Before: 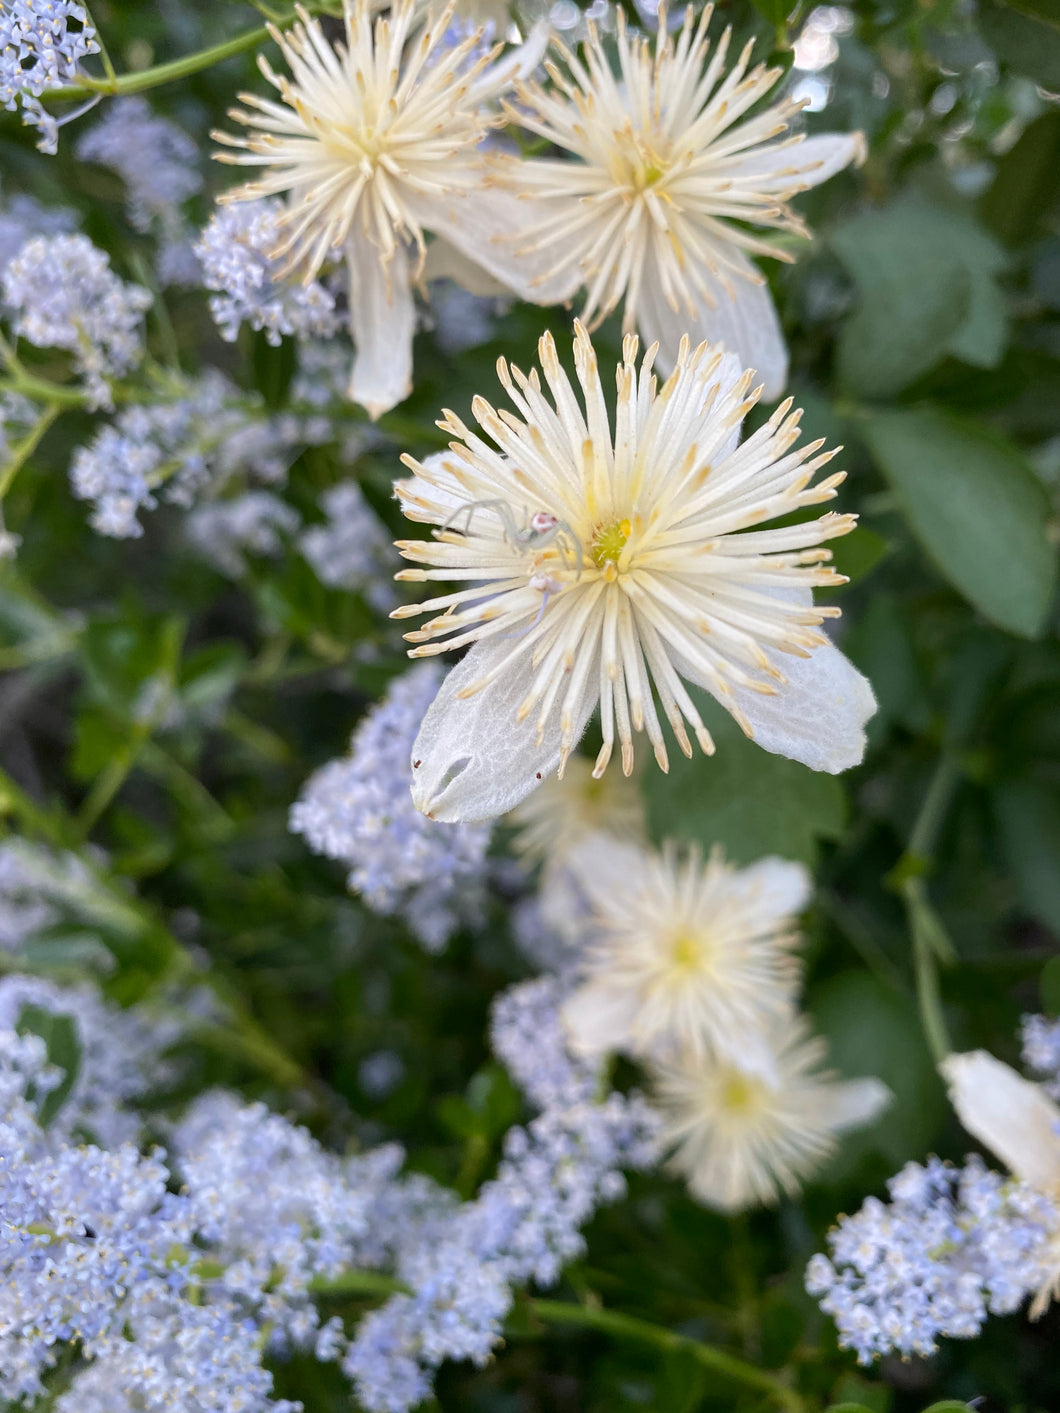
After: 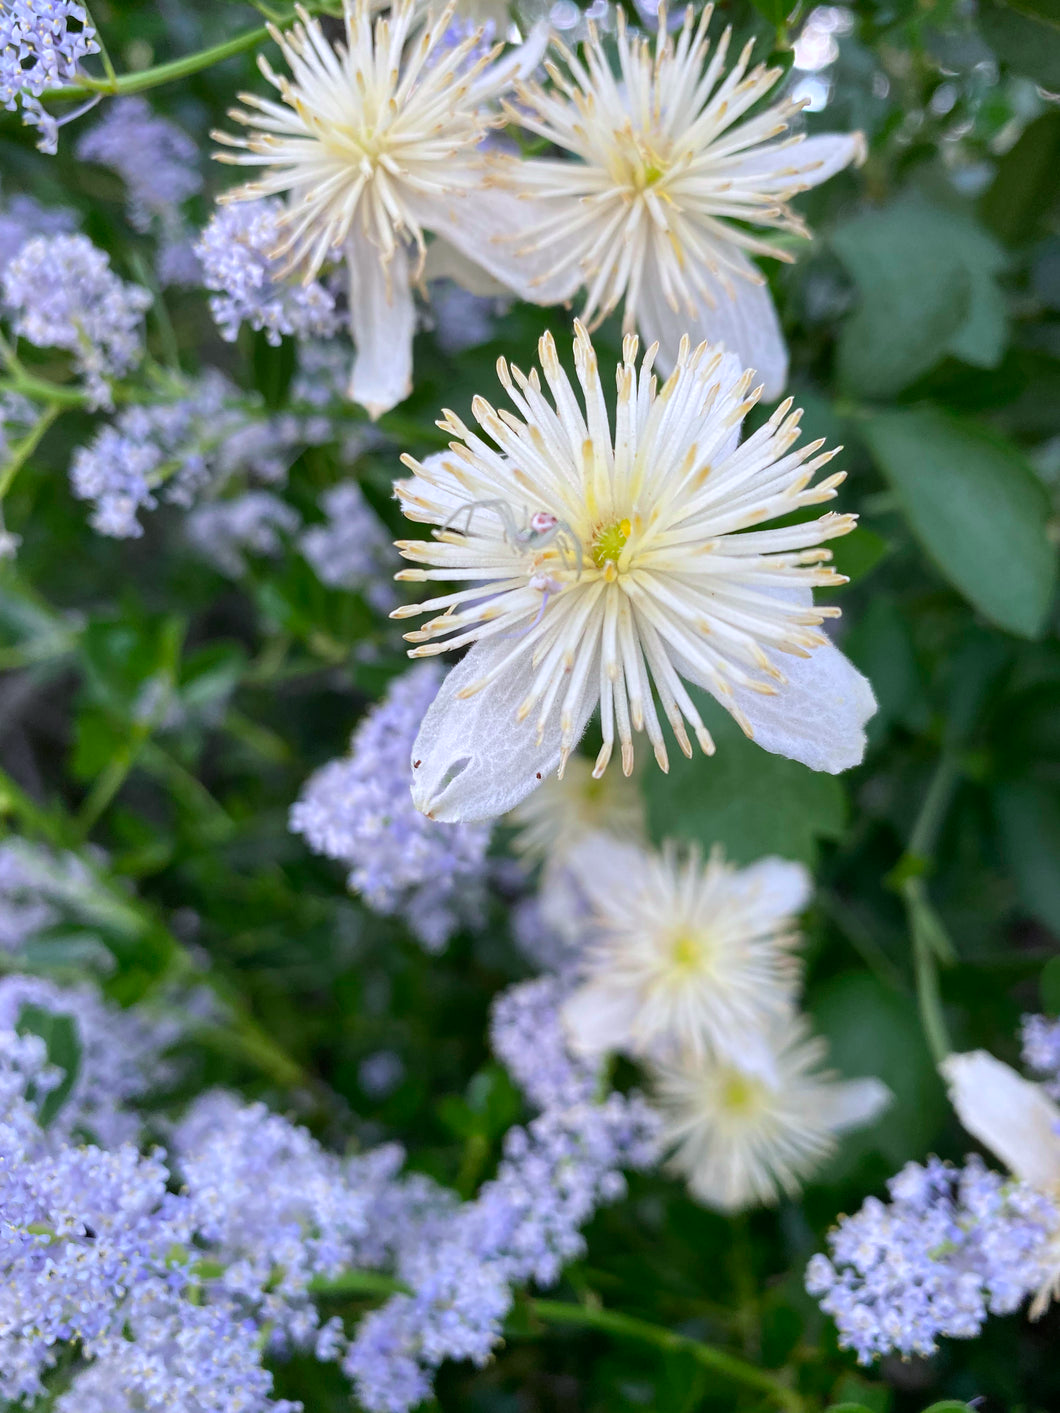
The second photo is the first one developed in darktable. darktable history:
color calibration: output R [0.948, 0.091, -0.04, 0], output G [-0.3, 1.384, -0.085, 0], output B [-0.108, 0.061, 1.08, 0], illuminant as shot in camera, x 0.358, y 0.373, temperature 4628.91 K, clip negative RGB from gamut false
